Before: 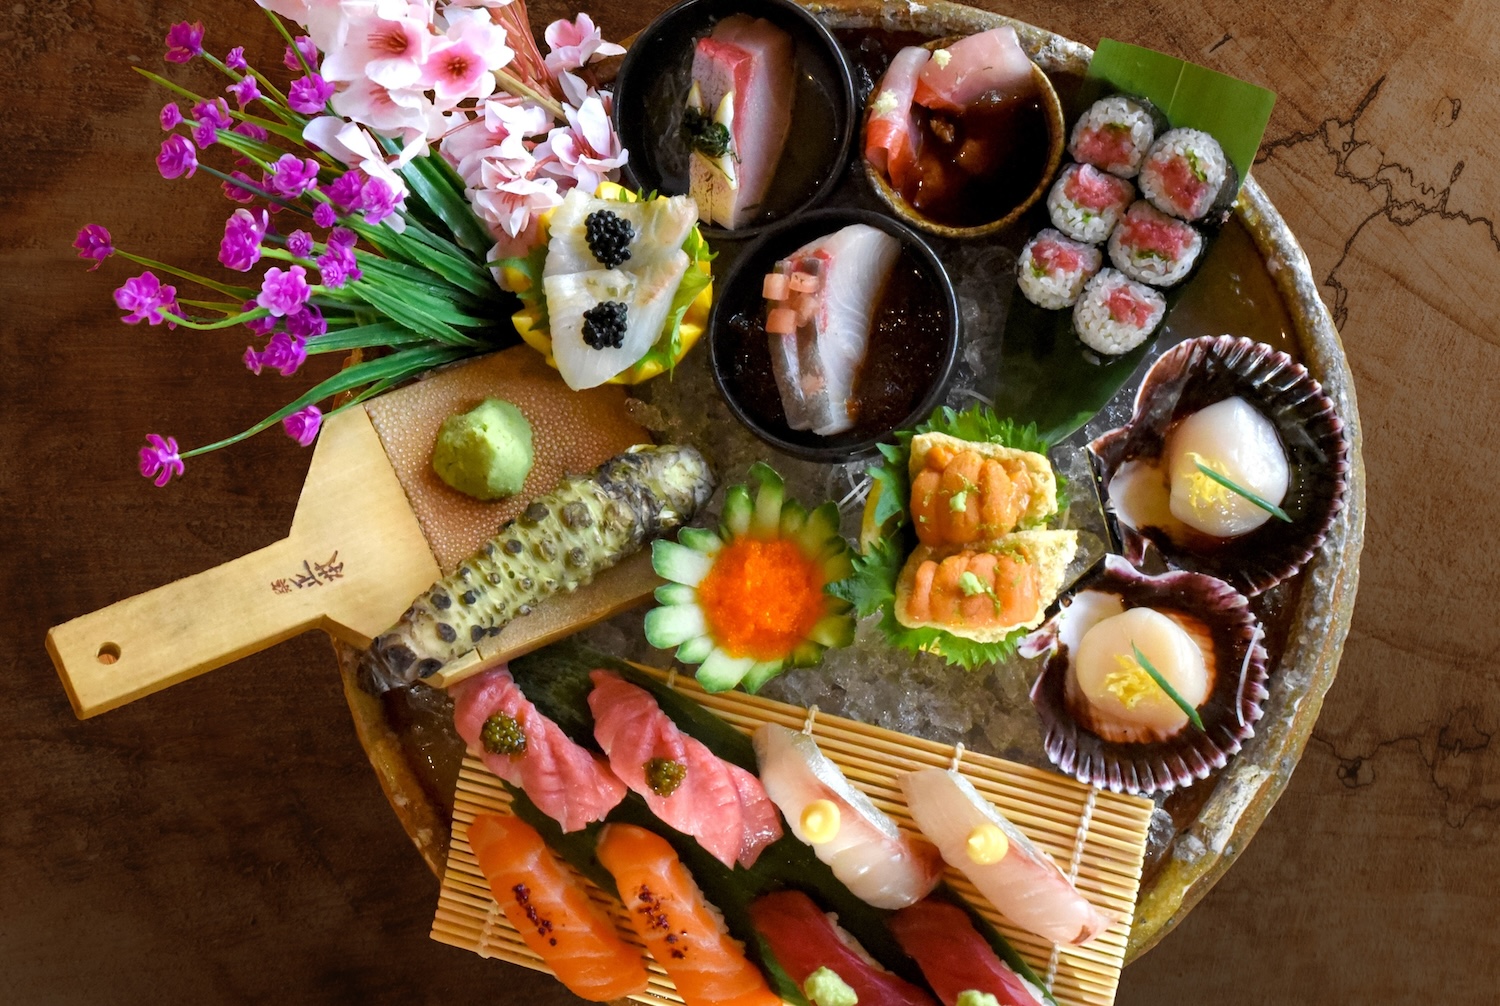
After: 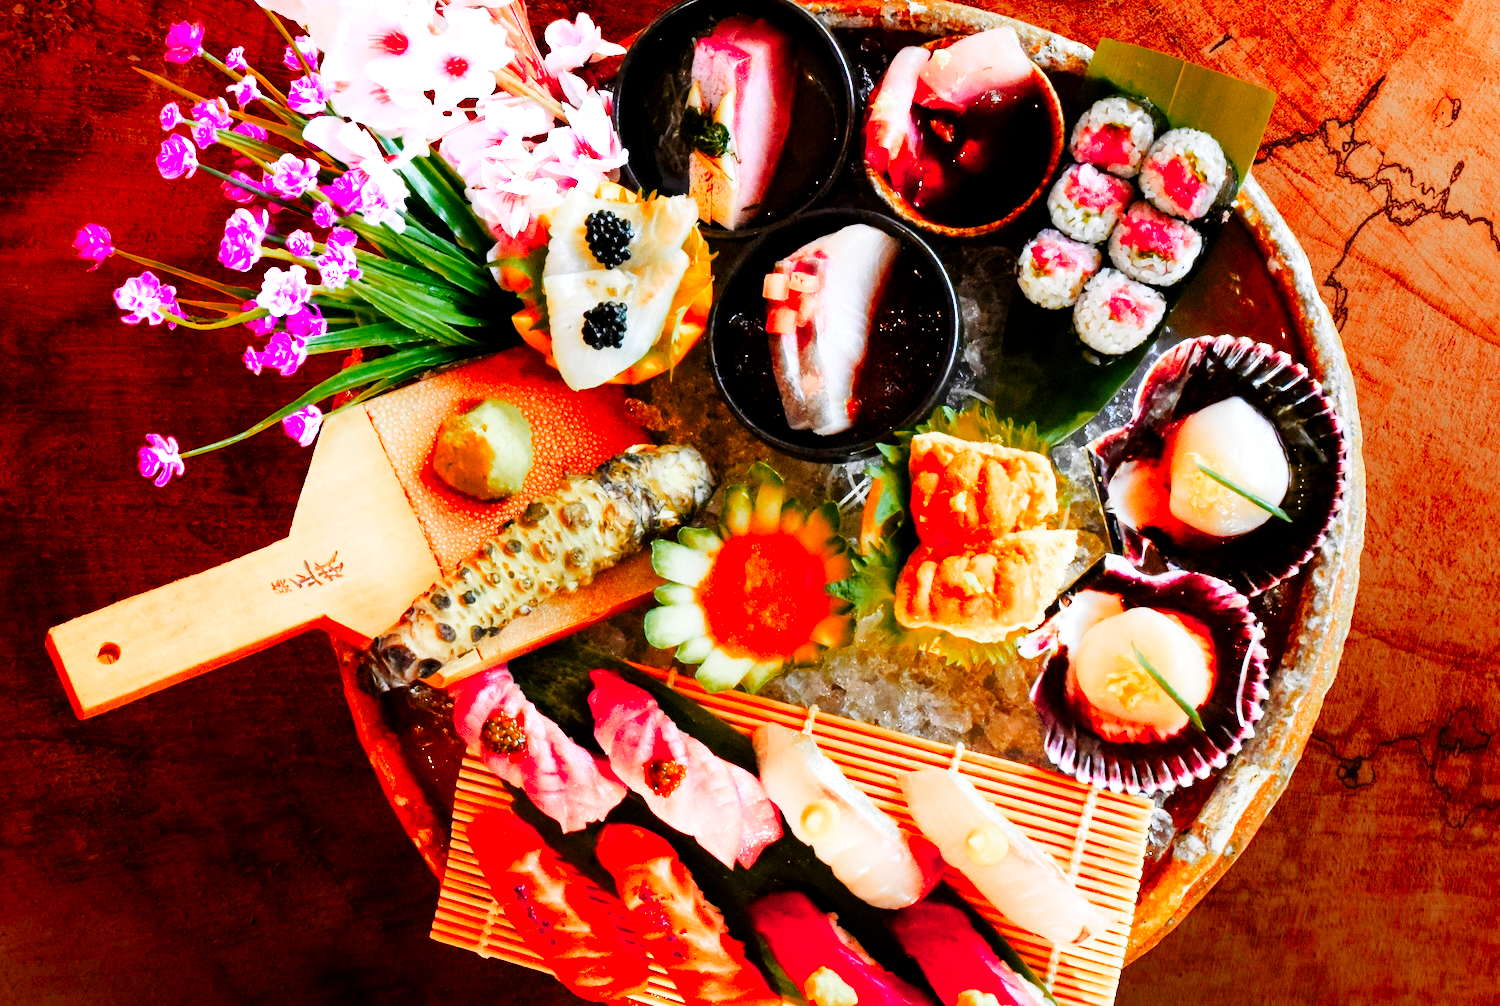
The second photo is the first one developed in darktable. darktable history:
levels: levels [0, 0.498, 1]
tone curve: curves: ch0 [(0, 0) (0.004, 0) (0.133, 0.071) (0.325, 0.456) (0.832, 0.957) (1, 1)], preserve colors none
color zones: curves: ch0 [(0.473, 0.374) (0.742, 0.784)]; ch1 [(0.354, 0.737) (0.742, 0.705)]; ch2 [(0.318, 0.421) (0.758, 0.532)]
